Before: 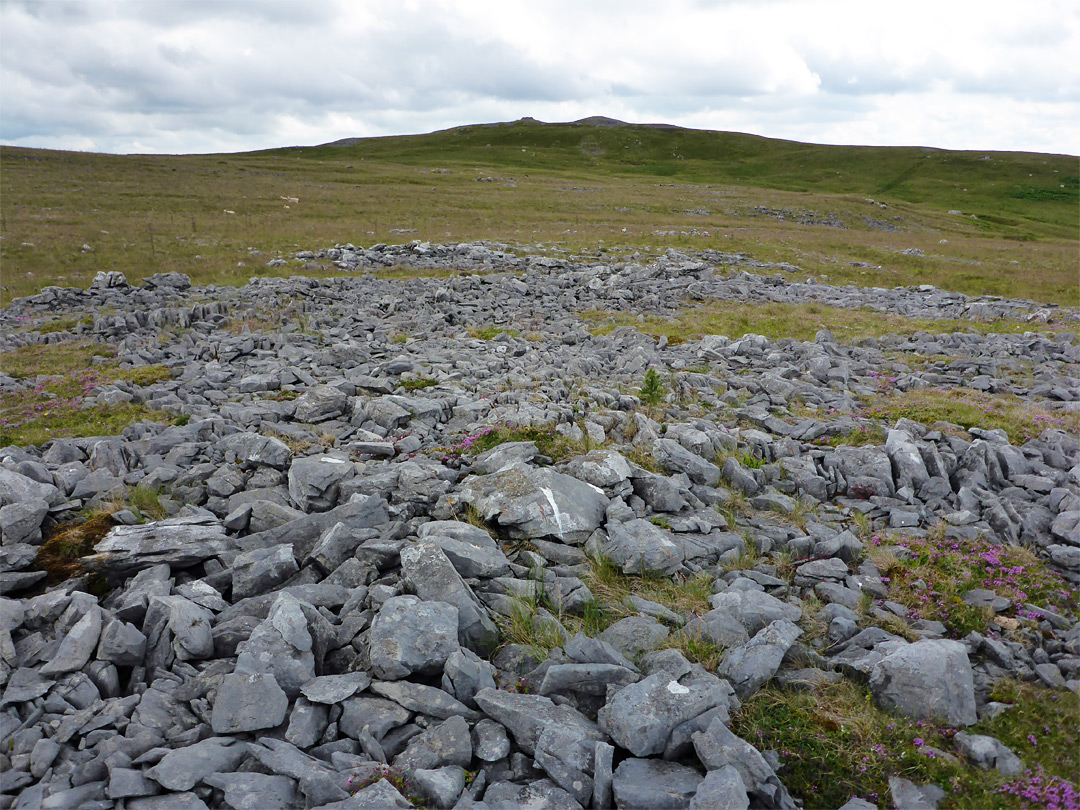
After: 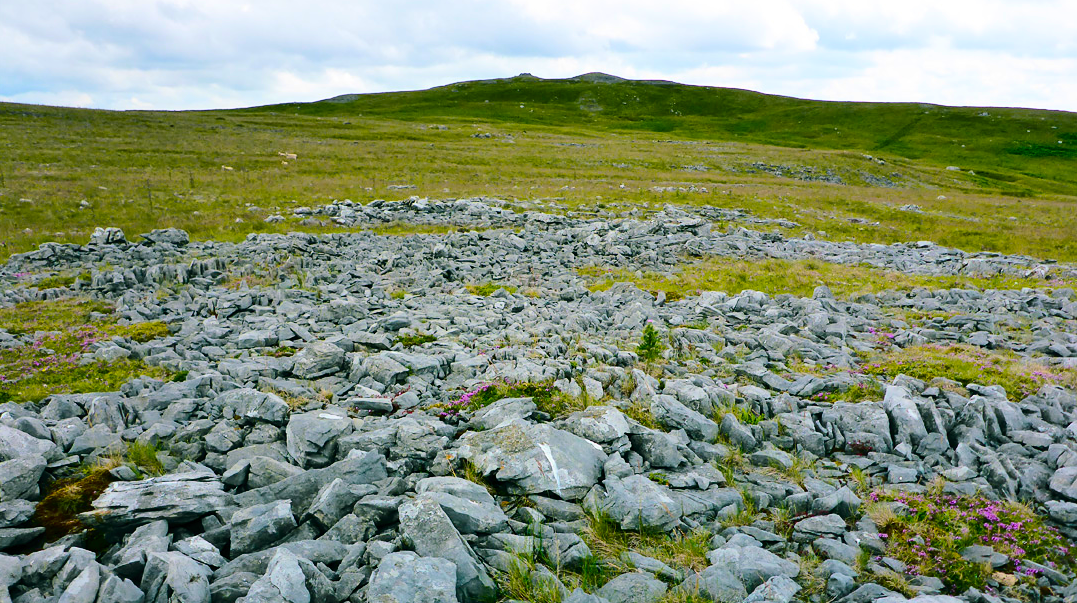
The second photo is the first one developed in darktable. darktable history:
crop: left 0.21%, top 5.512%, bottom 19.924%
tone curve: curves: ch0 [(0, 0) (0.003, 0.002) (0.011, 0.009) (0.025, 0.019) (0.044, 0.031) (0.069, 0.04) (0.1, 0.059) (0.136, 0.092) (0.177, 0.134) (0.224, 0.192) (0.277, 0.262) (0.335, 0.348) (0.399, 0.446) (0.468, 0.554) (0.543, 0.646) (0.623, 0.731) (0.709, 0.807) (0.801, 0.867) (0.898, 0.931) (1, 1)], color space Lab, independent channels, preserve colors none
color balance rgb: shadows lift › chroma 11.817%, shadows lift › hue 134.13°, linear chroma grading › global chroma 24.706%, perceptual saturation grading › global saturation 25.87%, global vibrance 20%
